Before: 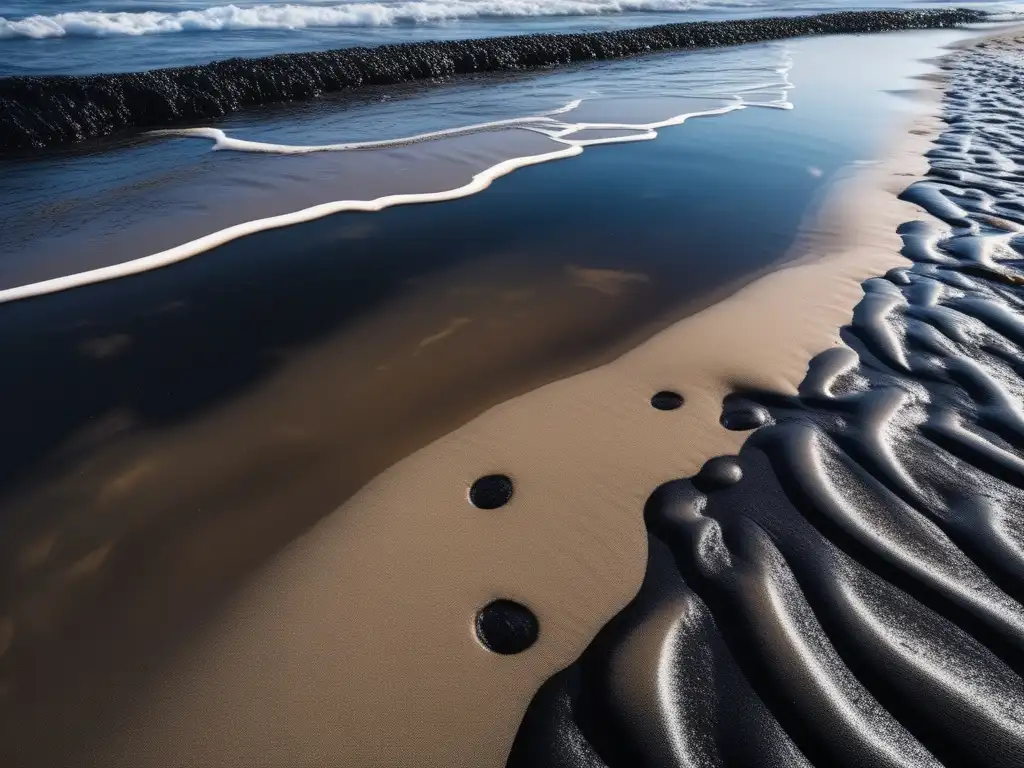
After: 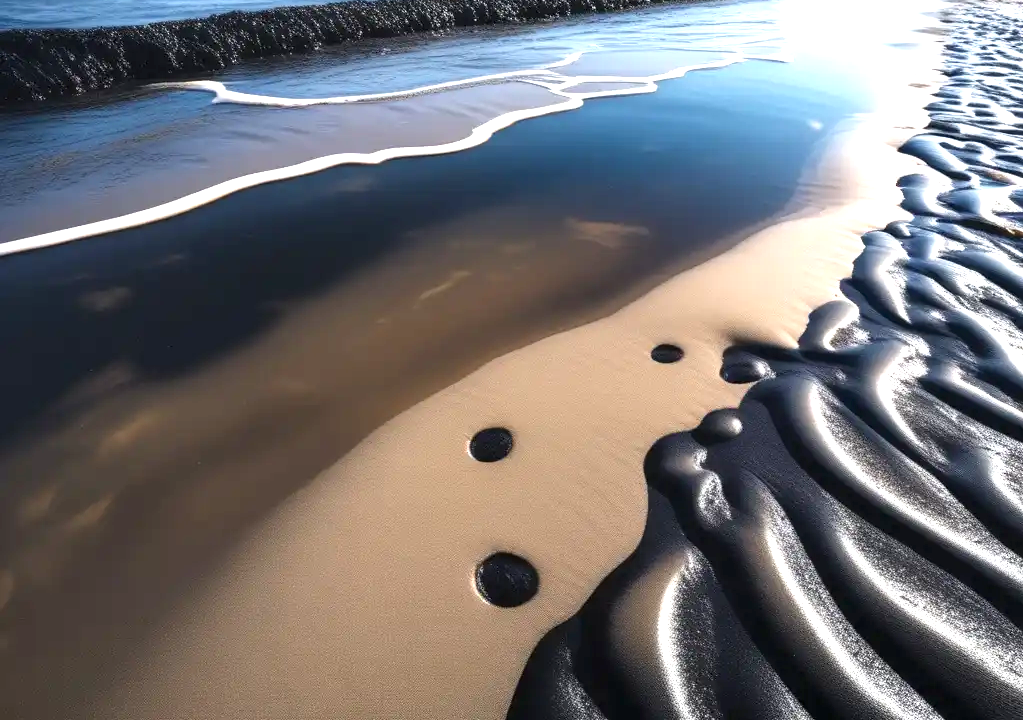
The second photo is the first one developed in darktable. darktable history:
crop and rotate: top 6.208%
exposure: exposure 1.158 EV, compensate highlight preservation false
